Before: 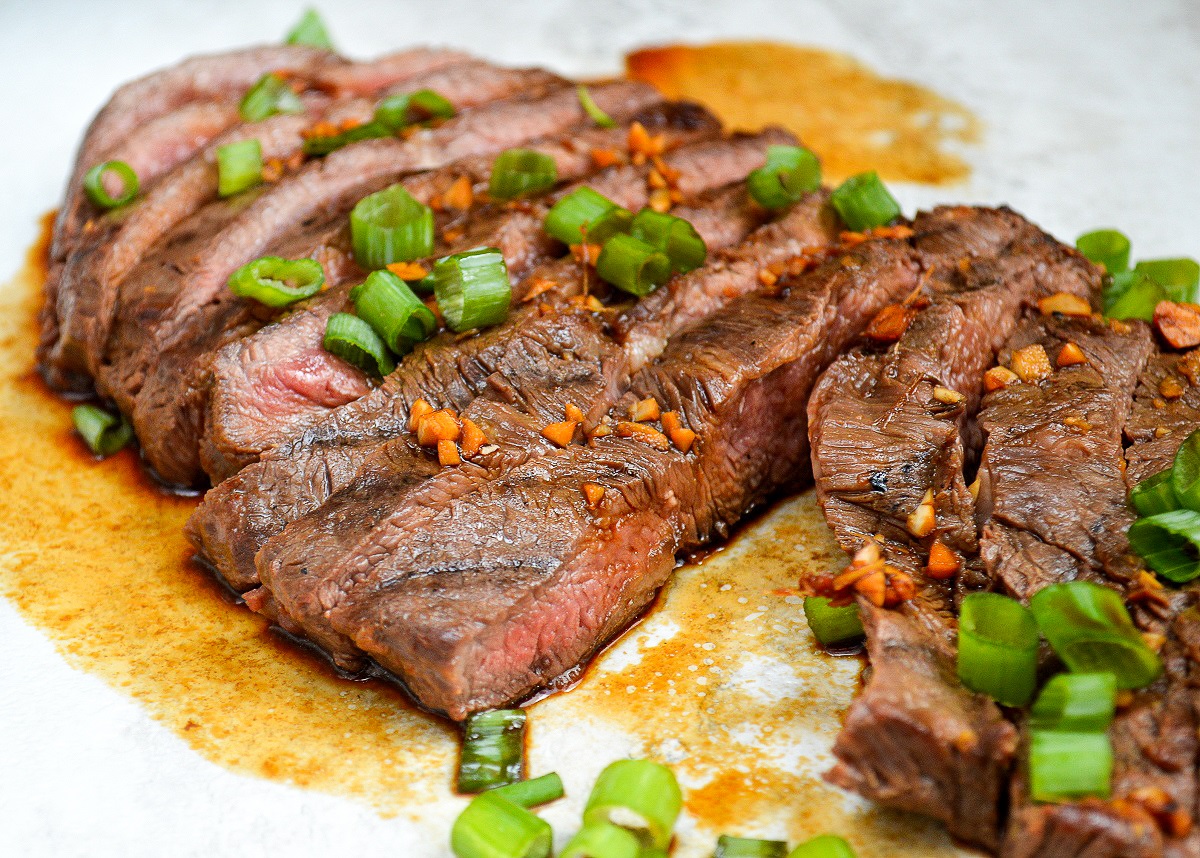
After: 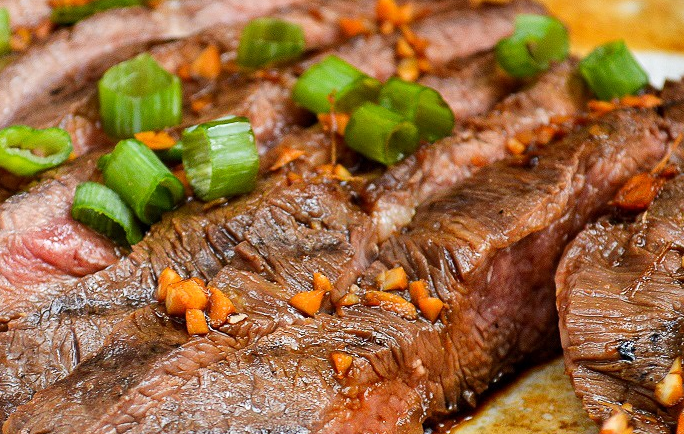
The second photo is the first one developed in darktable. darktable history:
crop: left 21.041%, top 15.369%, right 21.956%, bottom 33.942%
exposure: compensate exposure bias true, compensate highlight preservation false
